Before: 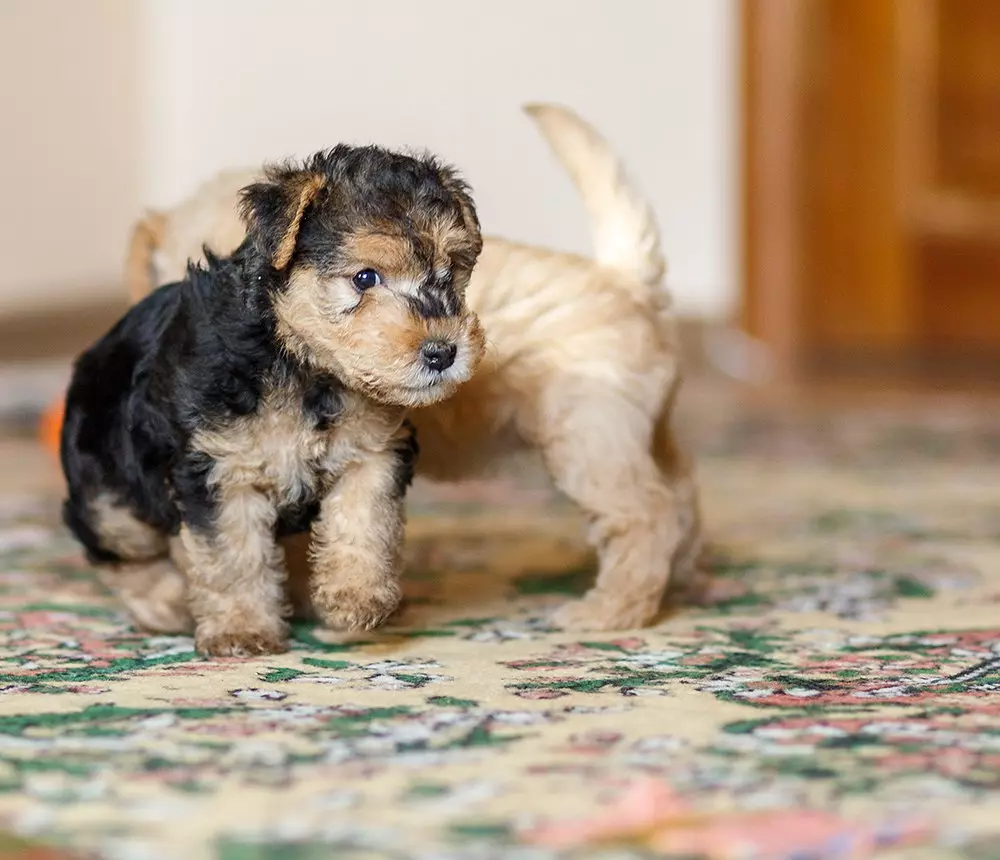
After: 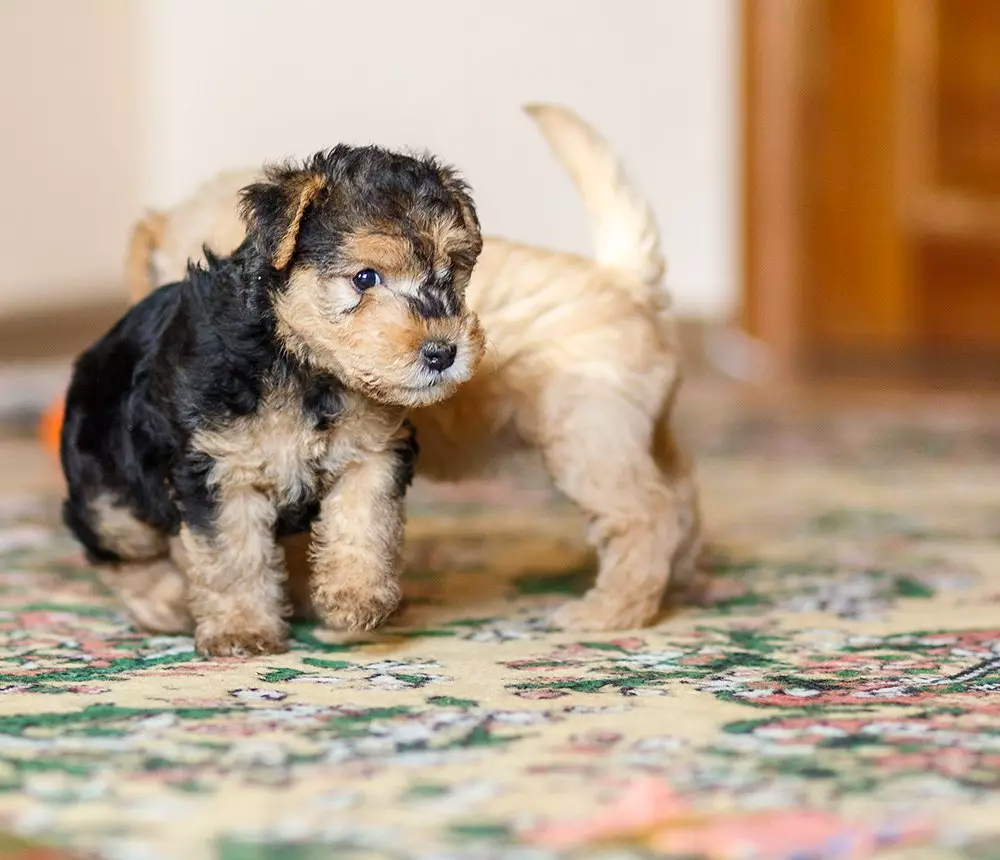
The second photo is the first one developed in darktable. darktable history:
contrast brightness saturation: contrast 0.096, brightness 0.04, saturation 0.094
